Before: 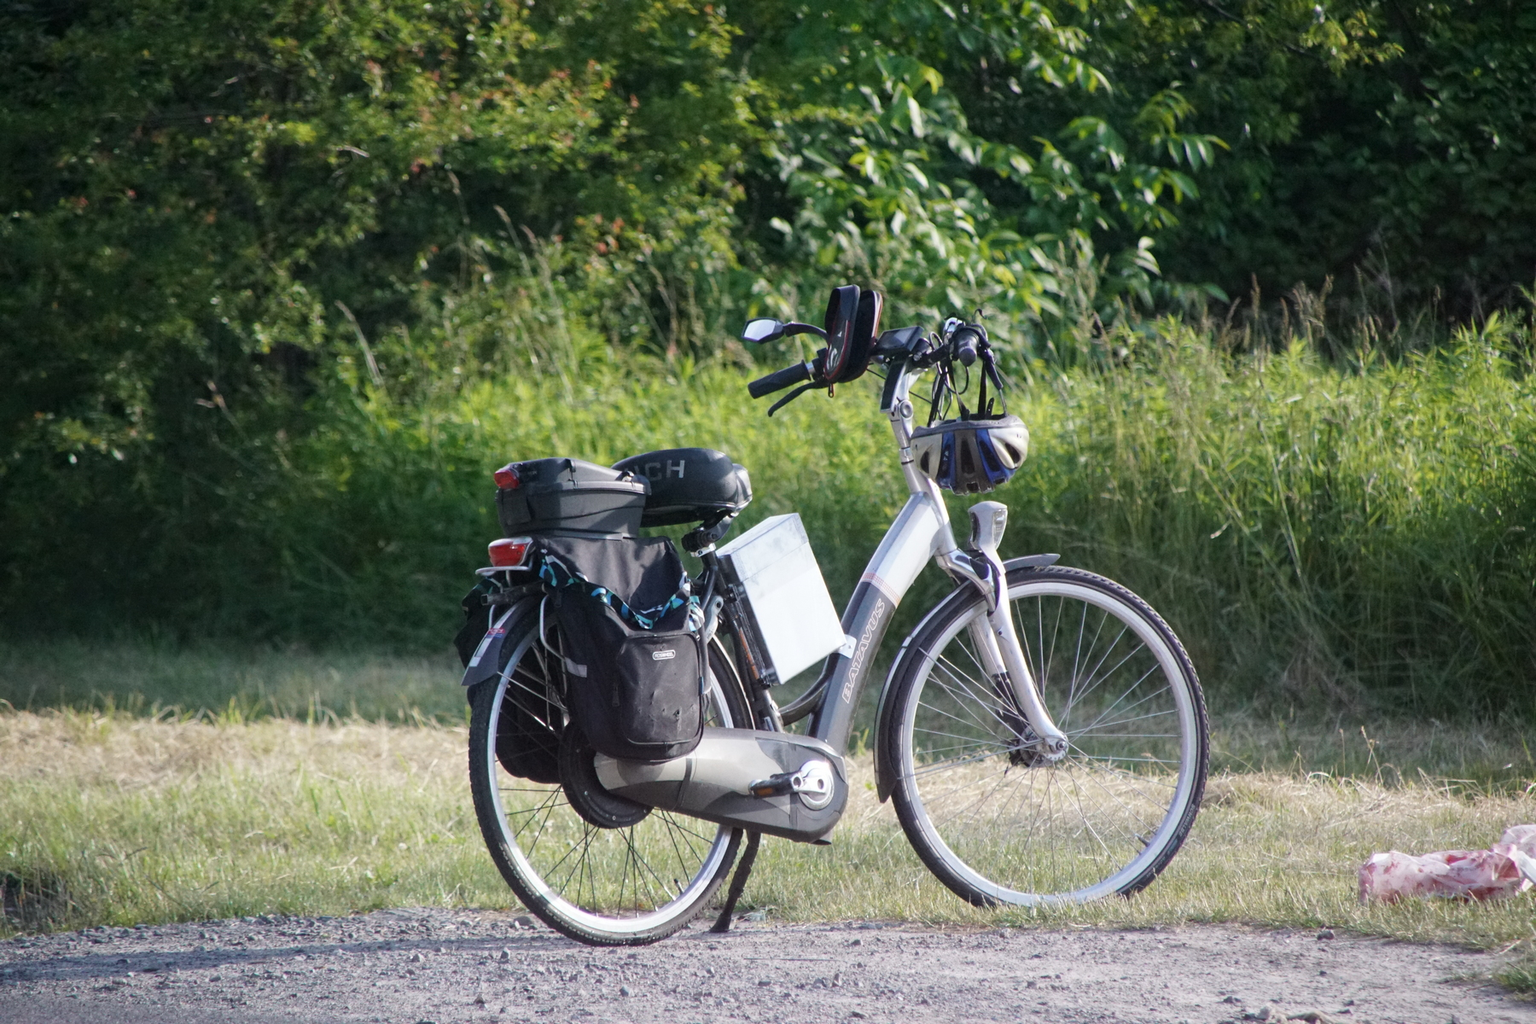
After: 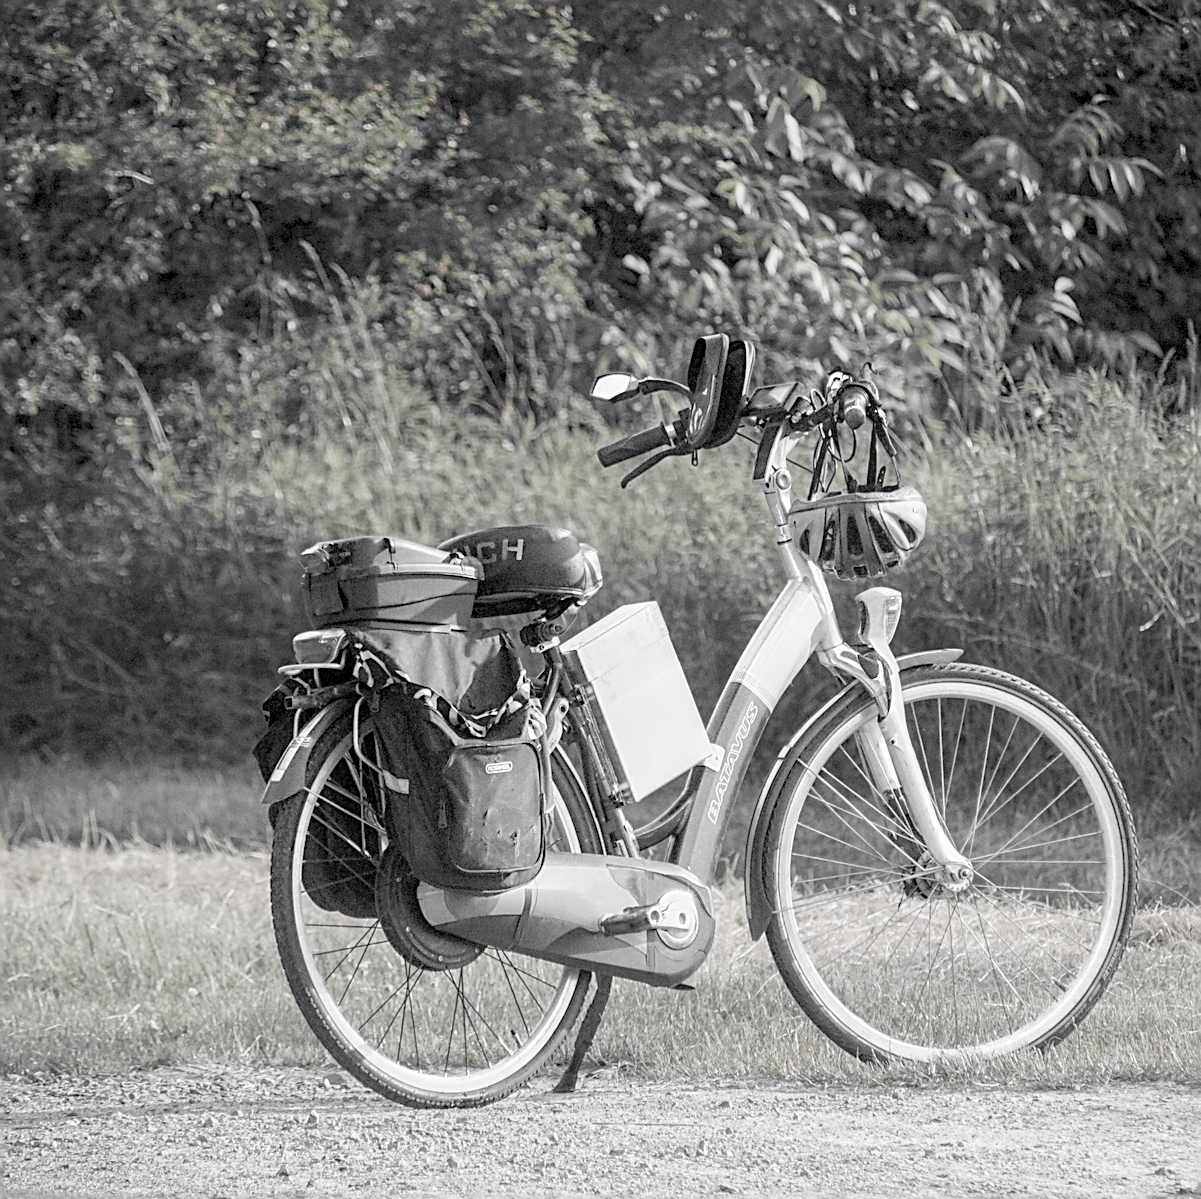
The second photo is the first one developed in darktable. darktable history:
exposure: black level correction 0, exposure 0.693 EV, compensate highlight preservation false
crop and rotate: left 15.527%, right 17.699%
color zones: curves: ch0 [(0, 0.613) (0.01, 0.613) (0.245, 0.448) (0.498, 0.529) (0.642, 0.665) (0.879, 0.777) (0.99, 0.613)]; ch1 [(0, 0.035) (0.121, 0.189) (0.259, 0.197) (0.415, 0.061) (0.589, 0.022) (0.732, 0.022) (0.857, 0.026) (0.991, 0.053)], mix 26.41%
filmic rgb: black relative exposure -16 EV, white relative exposure 4.01 EV, target black luminance 0%, hardness 7.65, latitude 72.96%, contrast 0.902, highlights saturation mix 10.3%, shadows ↔ highlights balance -0.38%, add noise in highlights 0.001, preserve chrominance no, color science v3 (2019), use custom middle-gray values true, contrast in highlights soft
color calibration: illuminant custom, x 0.344, y 0.359, temperature 5058.1 K
sharpen: amount 0.746
color balance rgb: shadows lift › chroma 2.022%, shadows lift › hue 246.95°, global offset › luminance -0.309%, global offset › chroma 0.304%, global offset › hue 259.28°, linear chroma grading › global chroma 8.774%, perceptual saturation grading › global saturation 20%, perceptual saturation grading › highlights -25.664%, perceptual saturation grading › shadows 25.207%, contrast -10.045%
local contrast: on, module defaults
